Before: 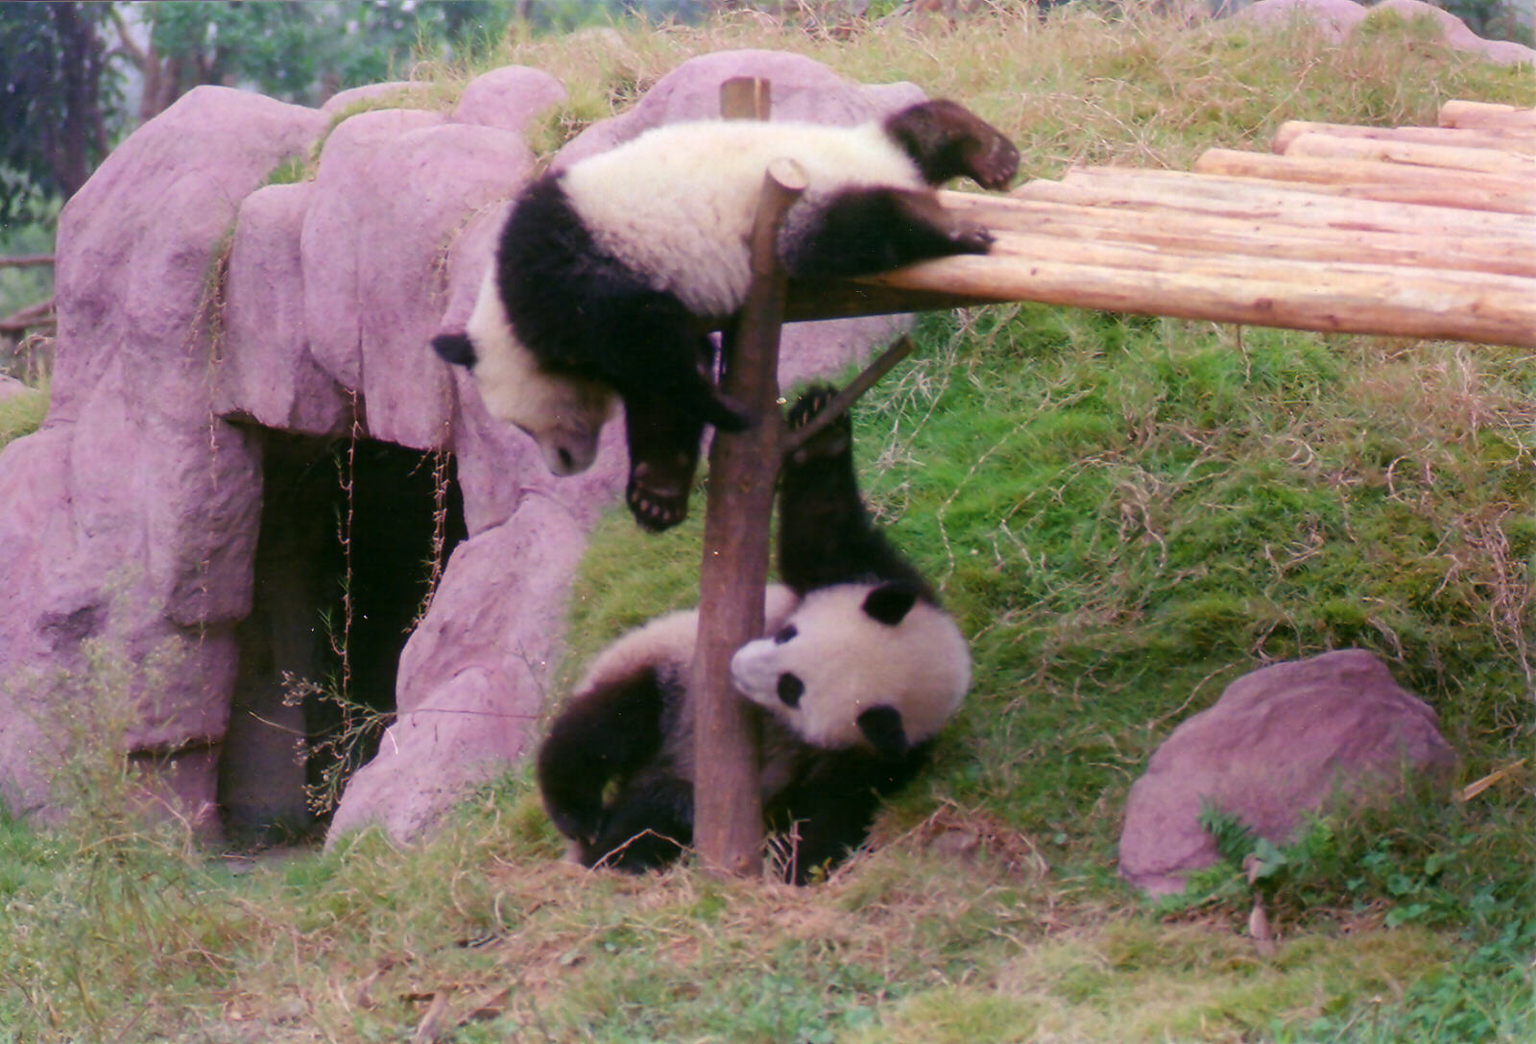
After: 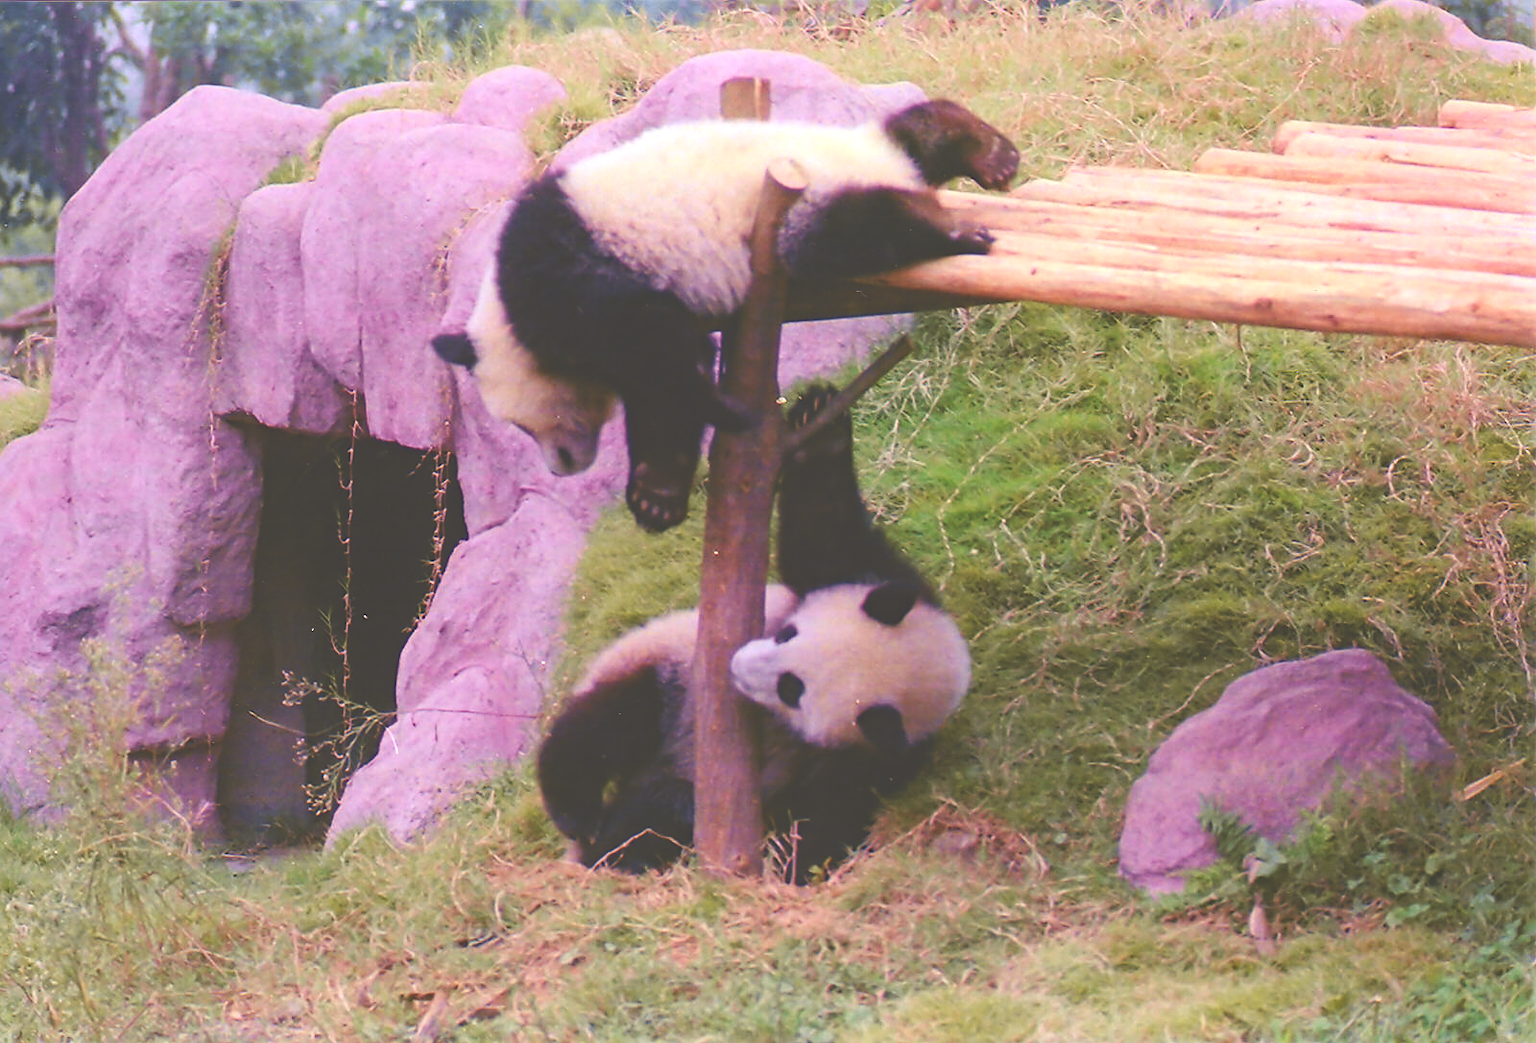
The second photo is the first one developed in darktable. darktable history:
tone curve: curves: ch0 [(0, 0.036) (0.119, 0.115) (0.461, 0.479) (0.715, 0.767) (0.817, 0.865) (1, 0.998)]; ch1 [(0, 0) (0.377, 0.416) (0.44, 0.478) (0.487, 0.498) (0.514, 0.525) (0.538, 0.552) (0.67, 0.688) (1, 1)]; ch2 [(0, 0) (0.38, 0.405) (0.463, 0.445) (0.492, 0.486) (0.524, 0.541) (0.578, 0.59) (0.653, 0.658) (1, 1)], color space Lab, independent channels, preserve colors none
exposure: black level correction -0.062, exposure -0.05 EV, compensate highlight preservation false
color balance rgb: global offset › luminance -0.51%, perceptual saturation grading › global saturation 27.53%, perceptual saturation grading › highlights -25%, perceptual saturation grading › shadows 25%, perceptual brilliance grading › highlights 6.62%, perceptual brilliance grading › mid-tones 17.07%, perceptual brilliance grading › shadows -5.23%
sharpen: on, module defaults
haze removal: compatibility mode true, adaptive false
